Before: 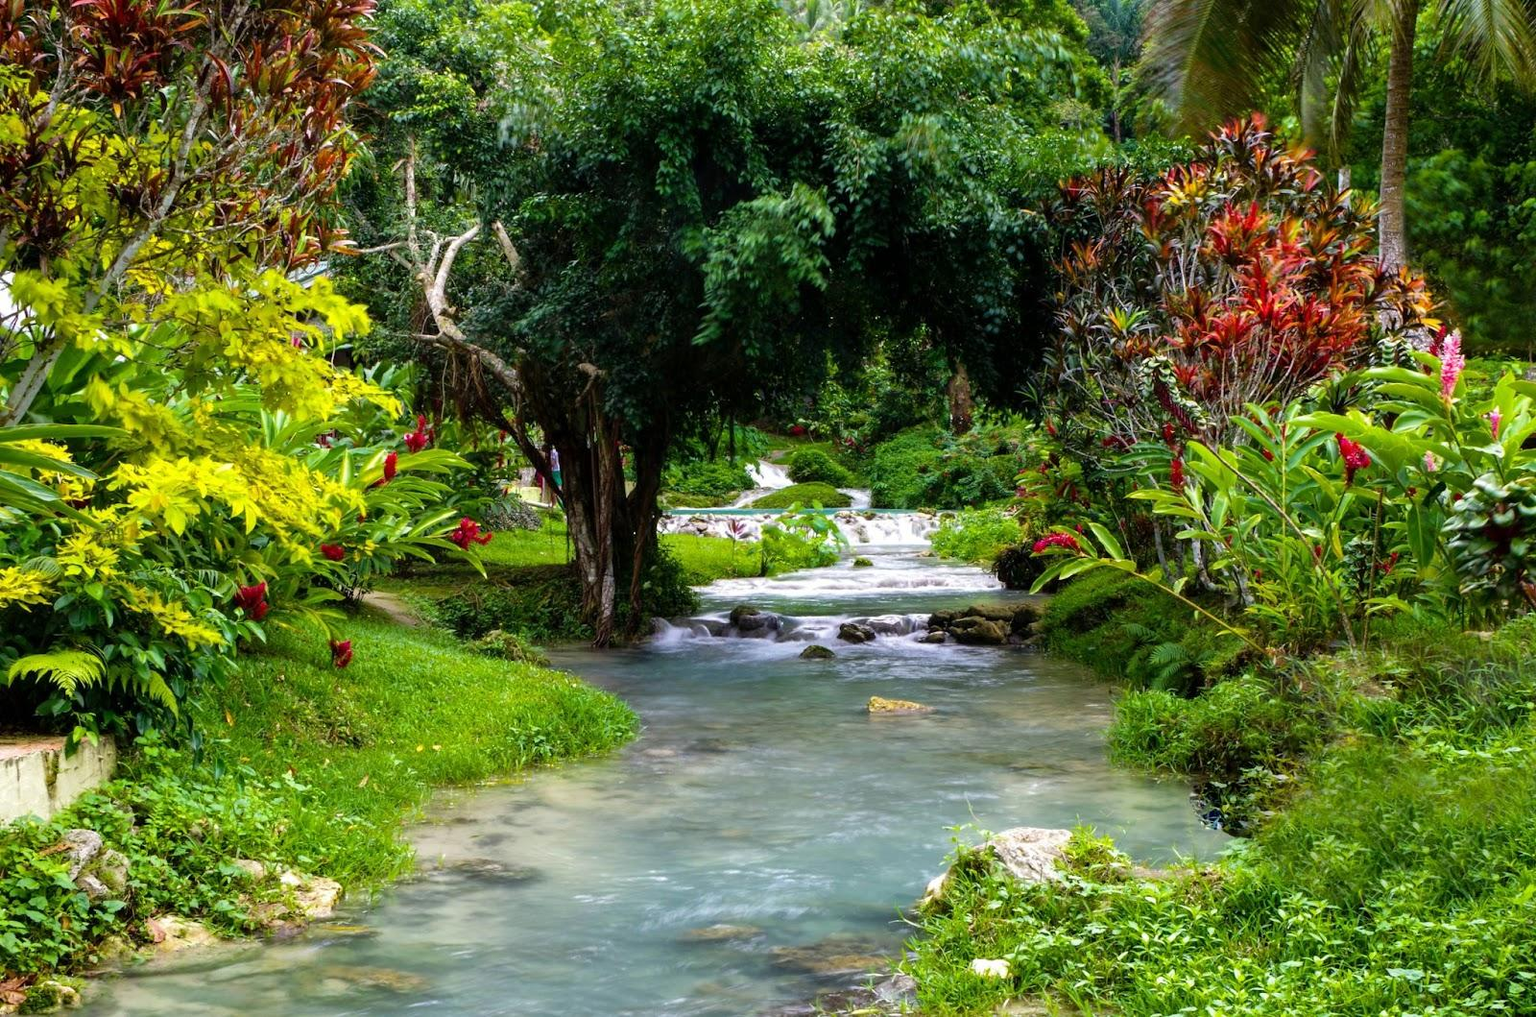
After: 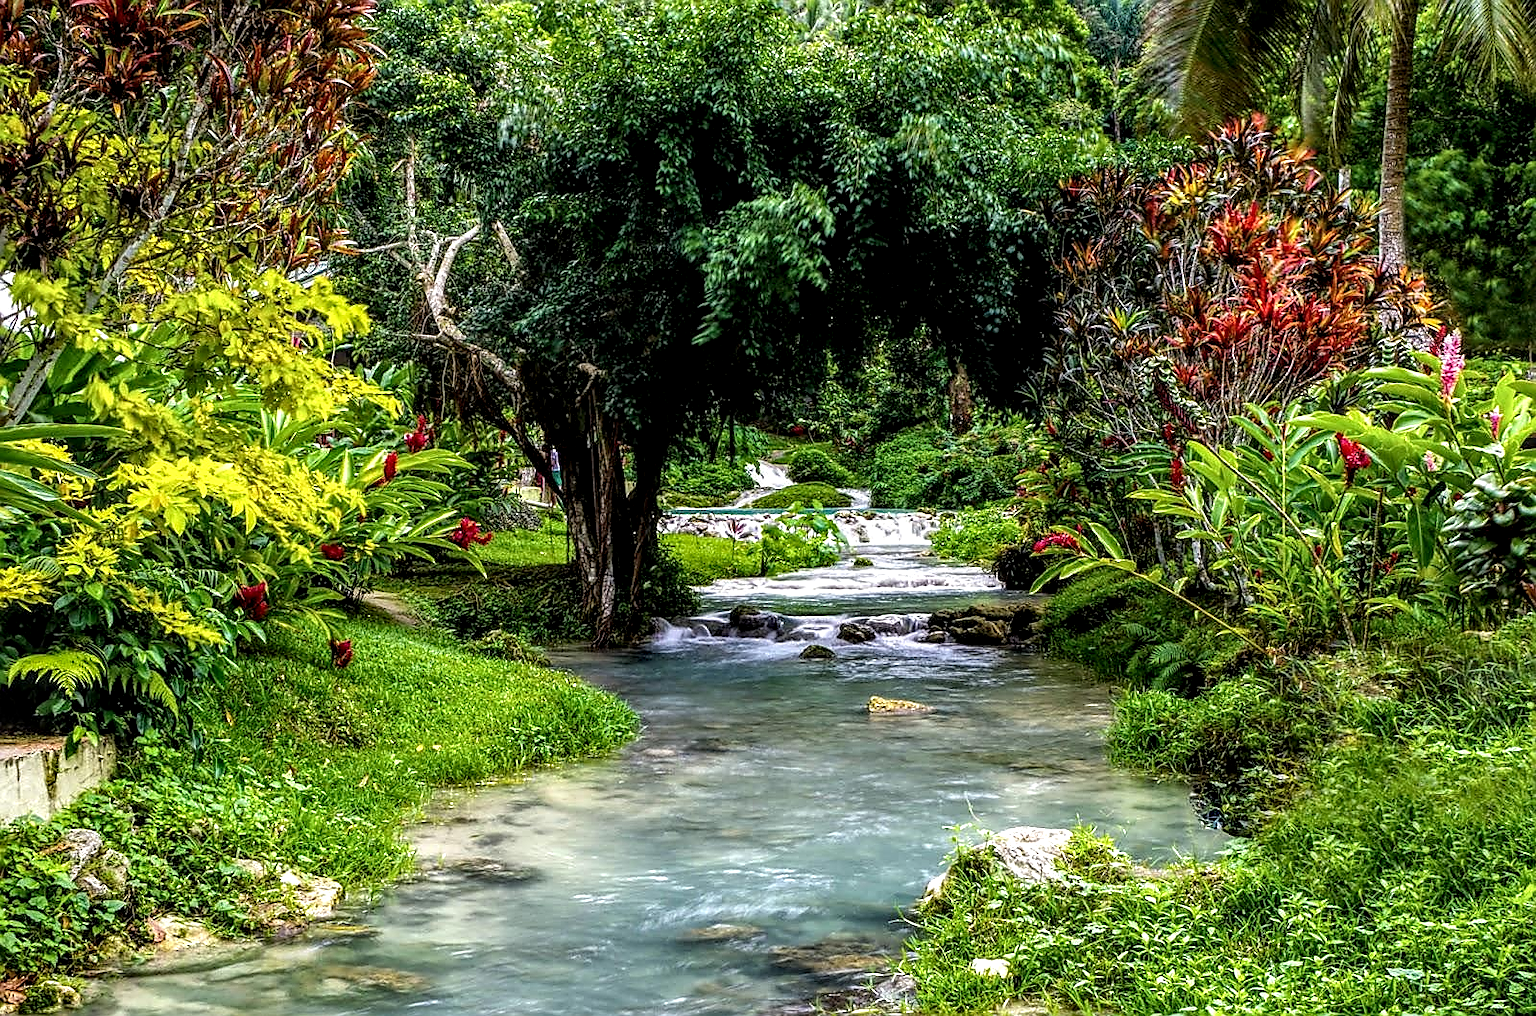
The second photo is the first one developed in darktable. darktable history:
sharpen: radius 1.4, amount 1.25, threshold 0.7
local contrast: highlights 0%, shadows 0%, detail 182%
